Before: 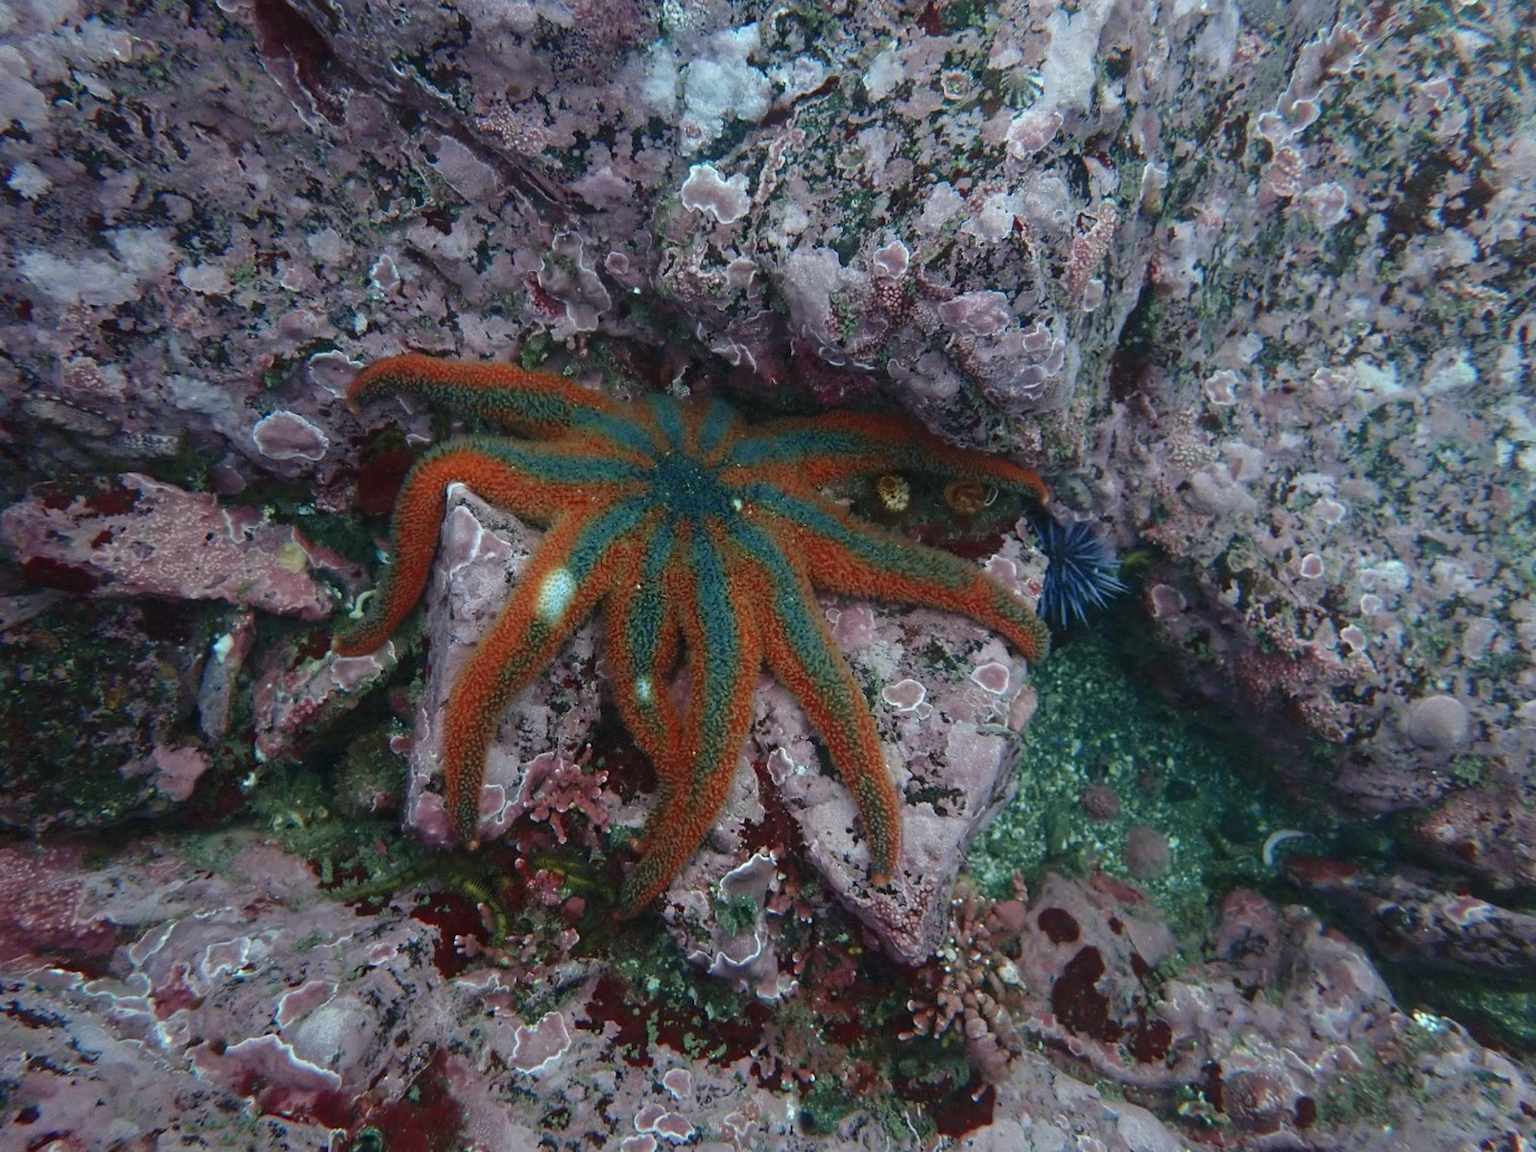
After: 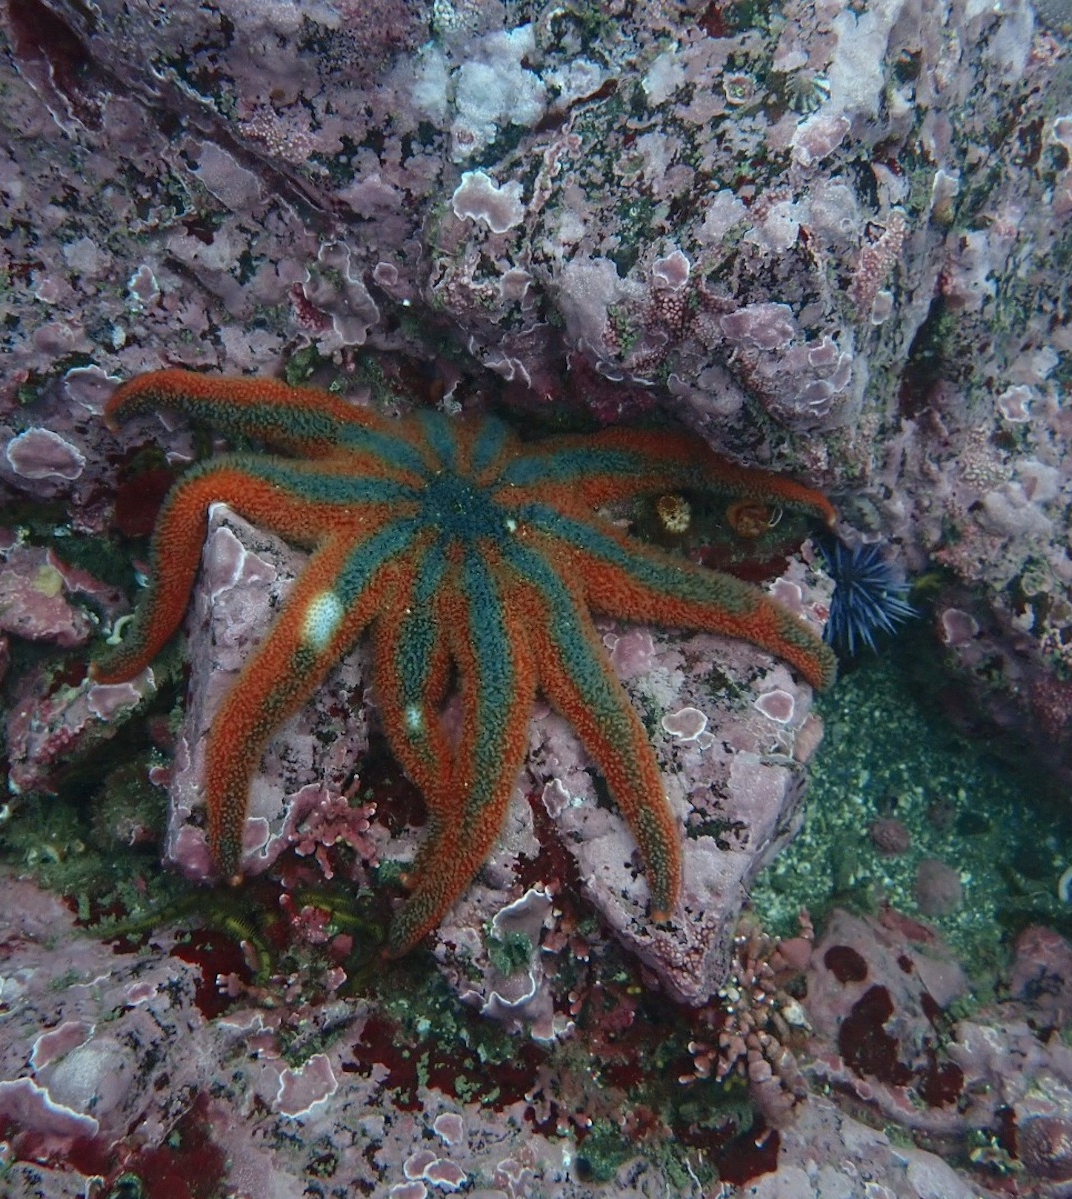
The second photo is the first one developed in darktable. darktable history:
crop and rotate: left 16.076%, right 16.89%
